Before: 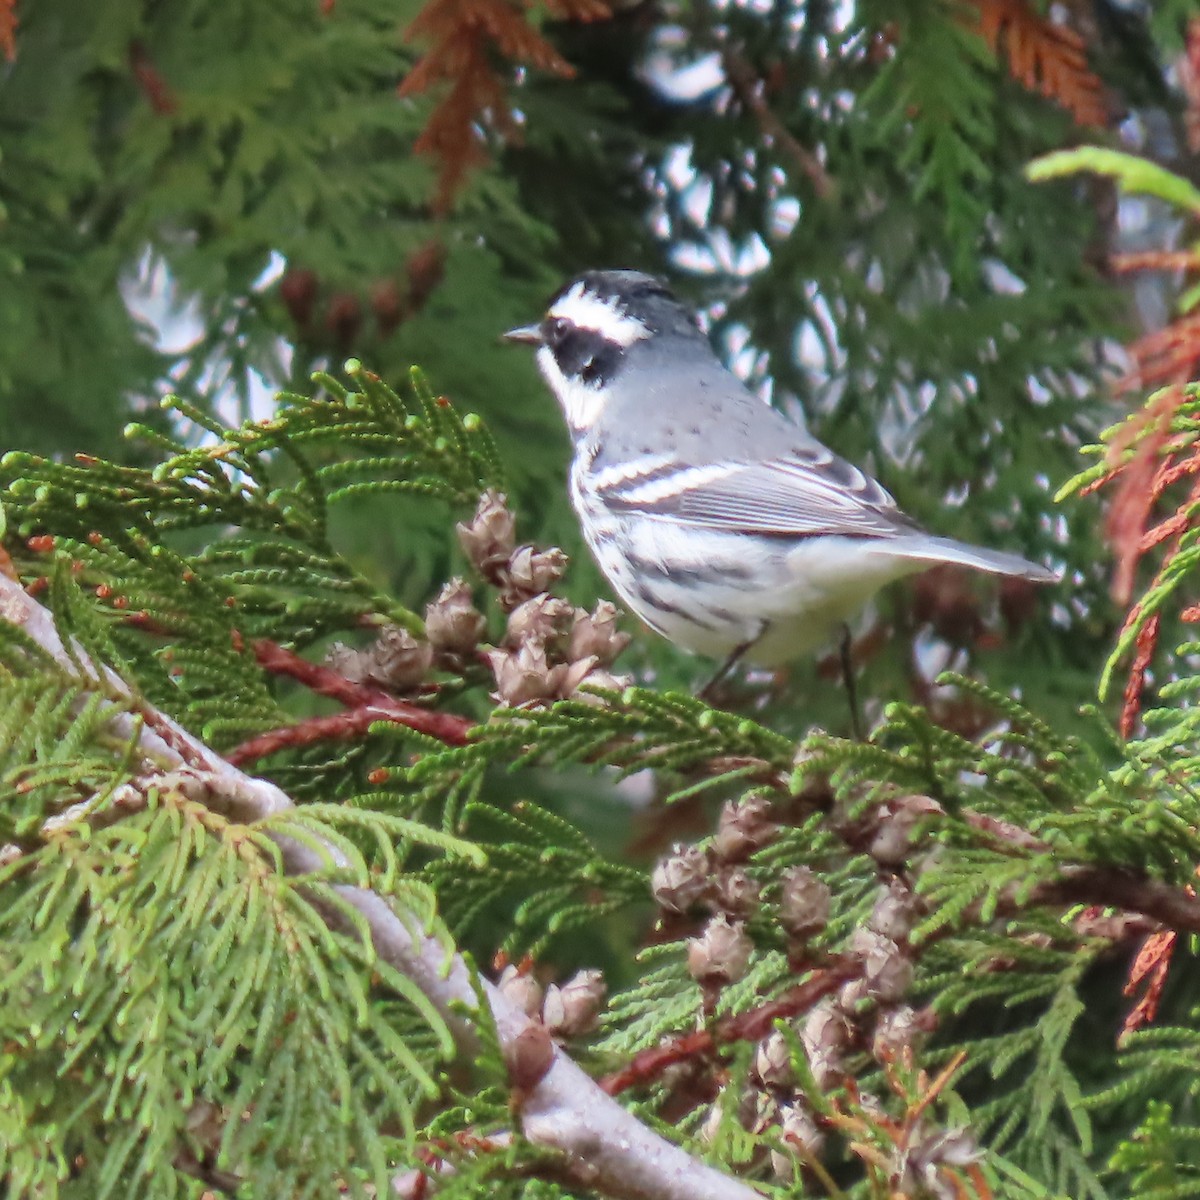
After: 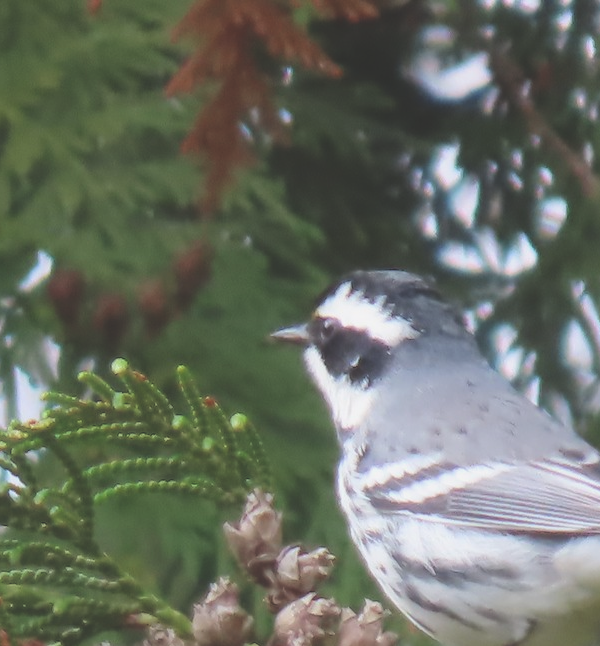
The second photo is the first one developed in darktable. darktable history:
contrast equalizer: y [[0.6 ×6], [0.55 ×6], [0 ×6], [0 ×6], [0 ×6]], mix -0.097
exposure: black level correction -0.025, exposure -0.118 EV, compensate highlight preservation false
crop: left 19.441%, right 30.548%, bottom 46.116%
haze removal: strength -0.113, compatibility mode true, adaptive false
